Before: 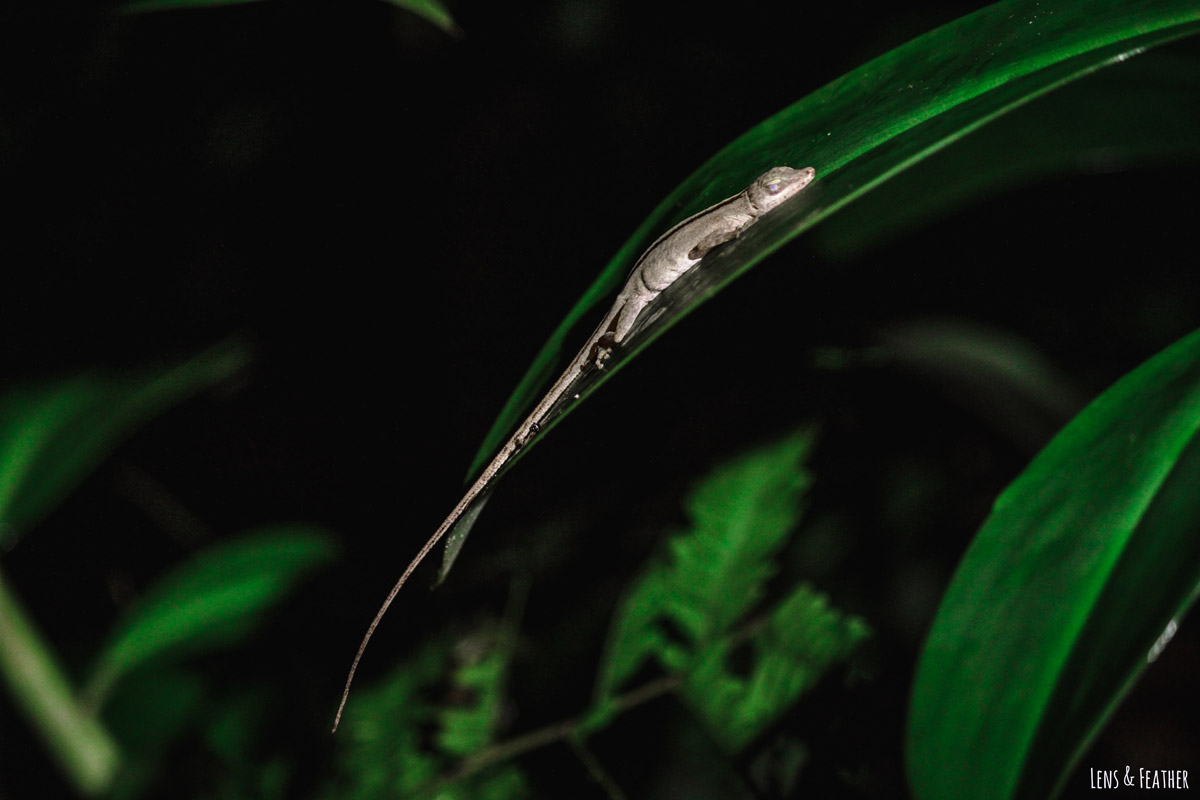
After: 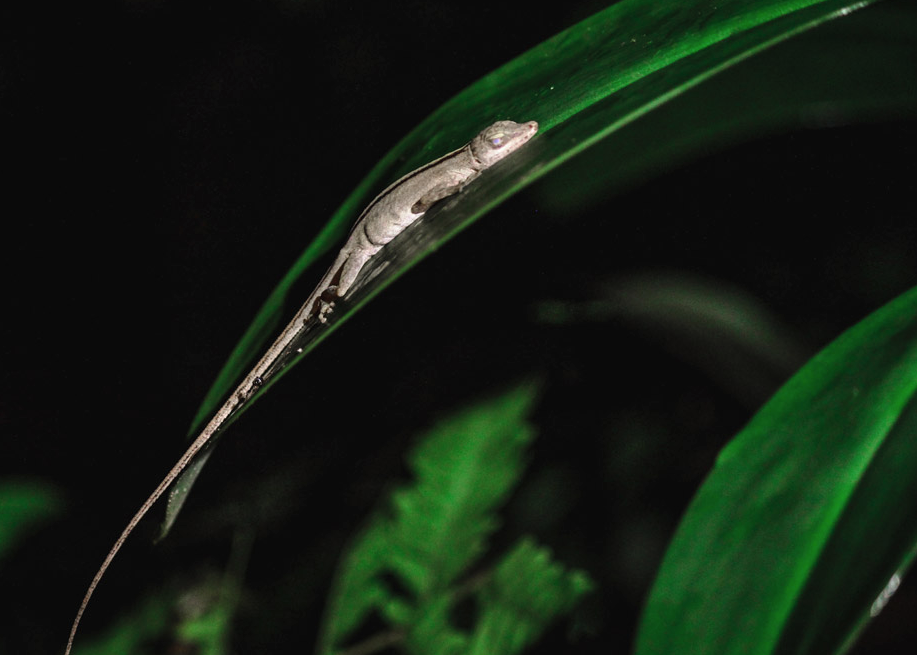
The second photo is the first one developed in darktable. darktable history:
crop: left 23.095%, top 5.827%, bottom 11.854%
contrast brightness saturation: contrast 0.05, brightness 0.06, saturation 0.01
